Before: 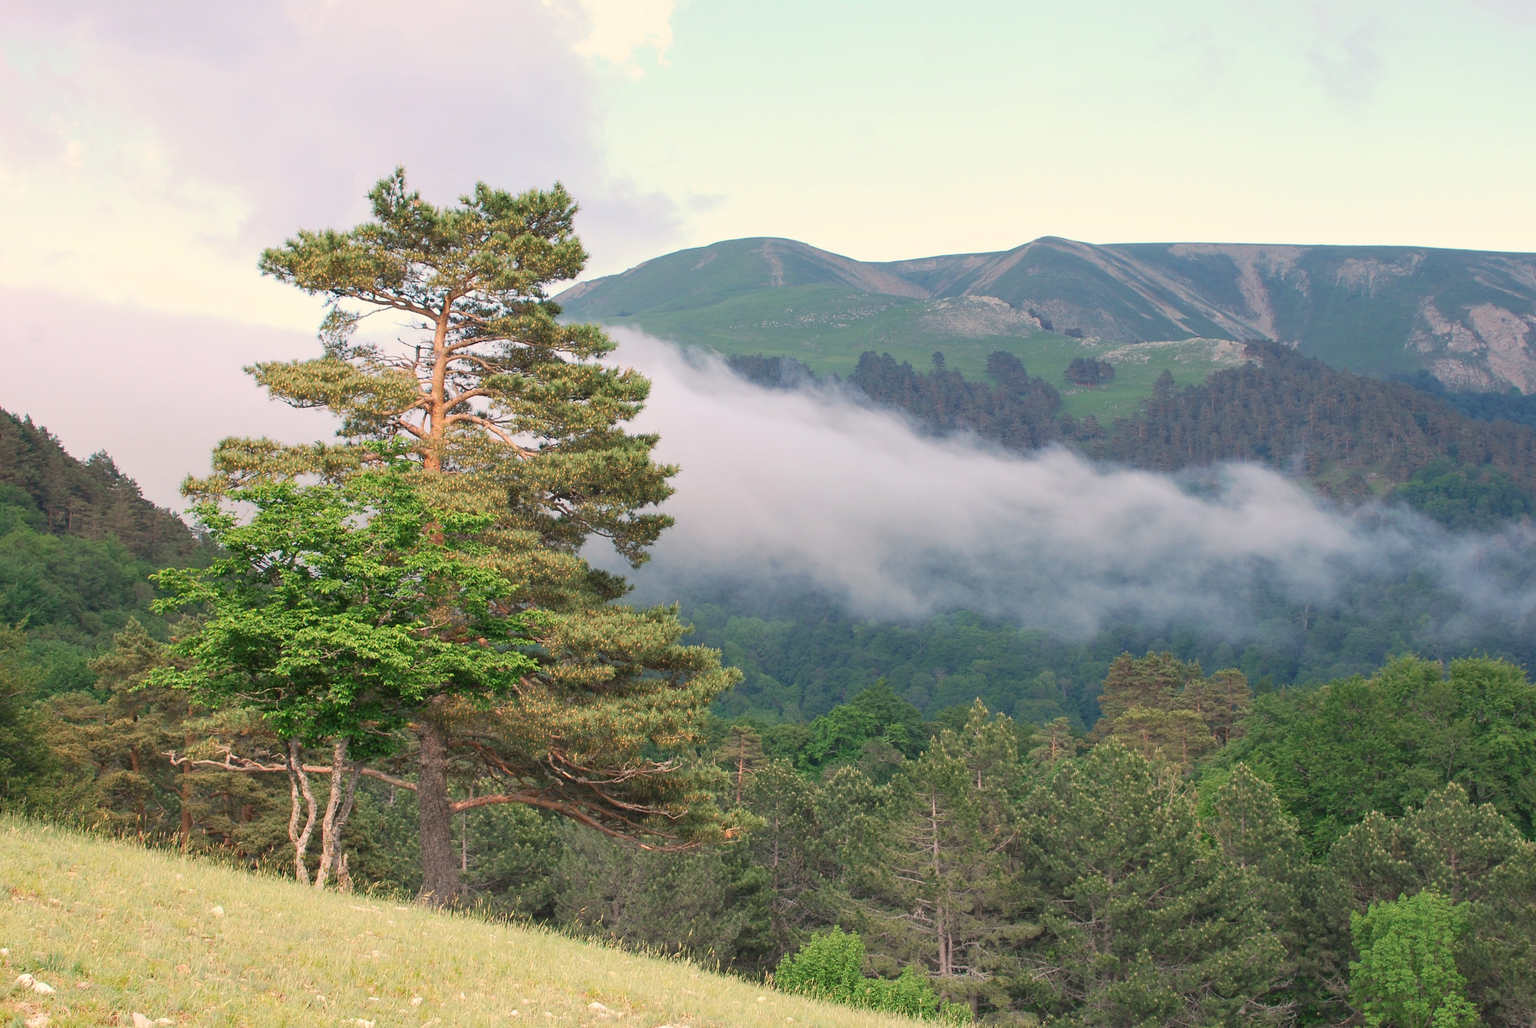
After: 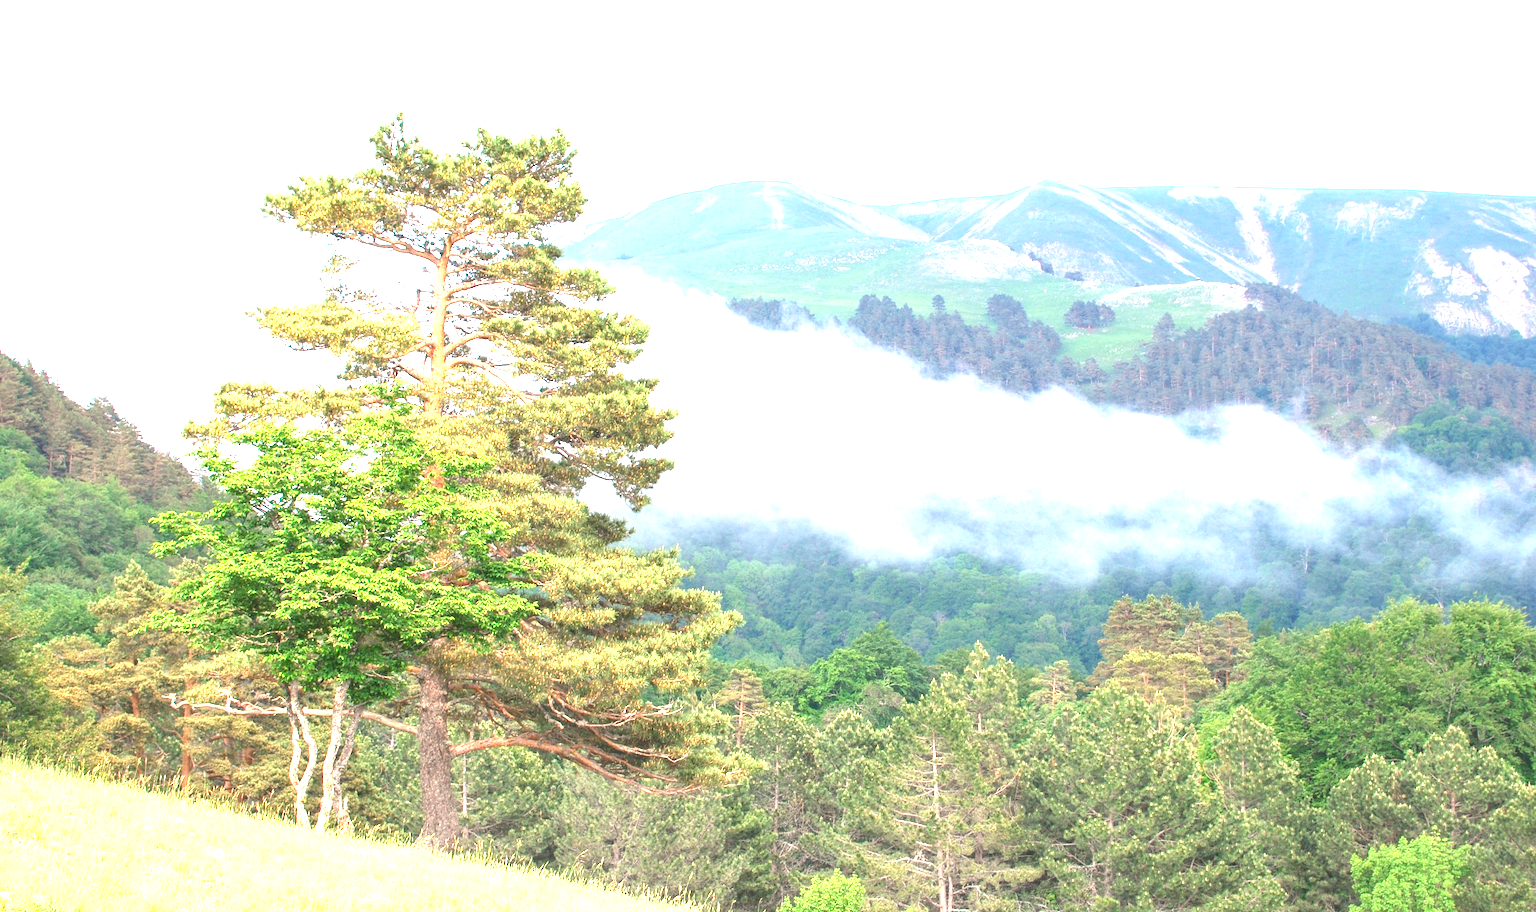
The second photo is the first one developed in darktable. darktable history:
local contrast: on, module defaults
tone equalizer: on, module defaults
crop and rotate: top 5.578%, bottom 5.725%
exposure: exposure 2.02 EV, compensate exposure bias true, compensate highlight preservation false
contrast brightness saturation: contrast -0.107
color balance rgb: shadows lift › chroma 0.811%, shadows lift › hue 115.6°, linear chroma grading › shadows -2.565%, linear chroma grading › highlights -13.874%, linear chroma grading › global chroma -9.933%, linear chroma grading › mid-tones -9.582%, perceptual saturation grading › global saturation 25.46%, global vibrance 20%
color correction: highlights a* -0.184, highlights b* -0.13
